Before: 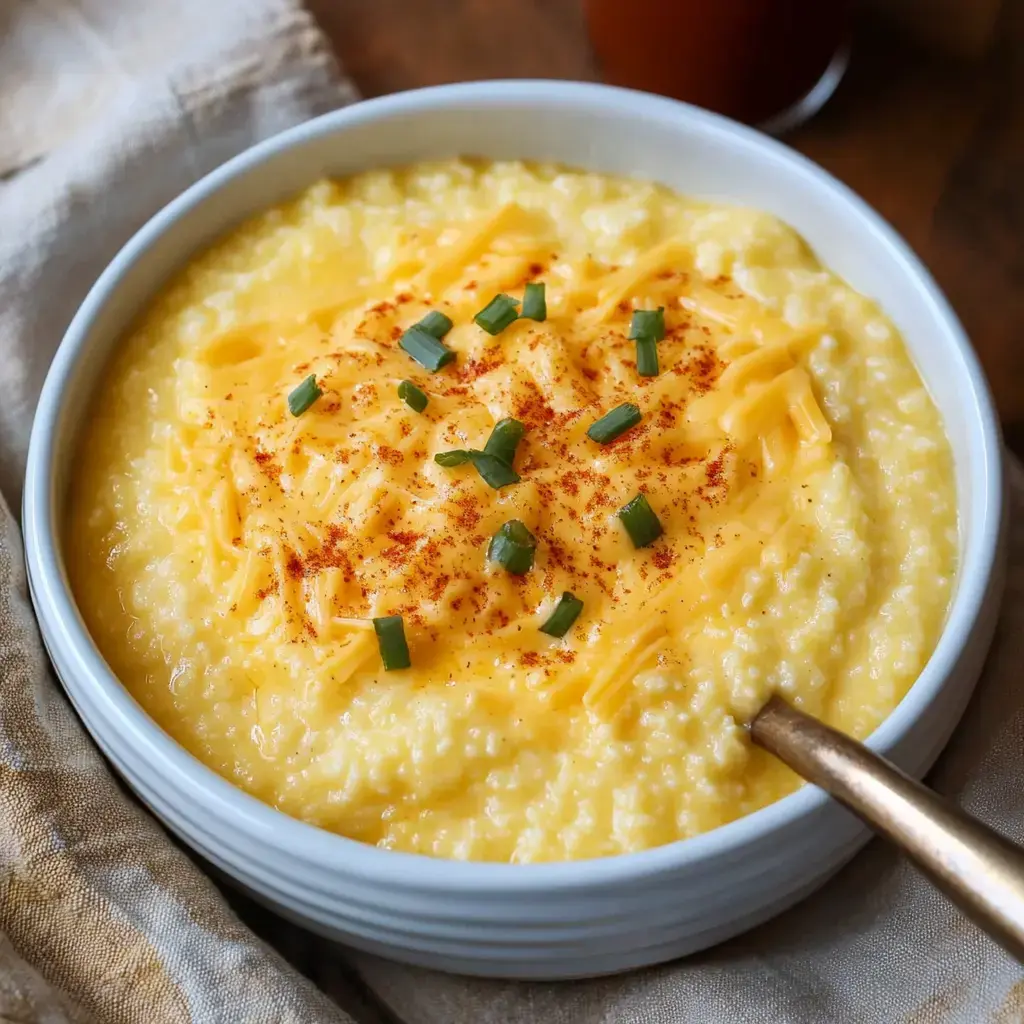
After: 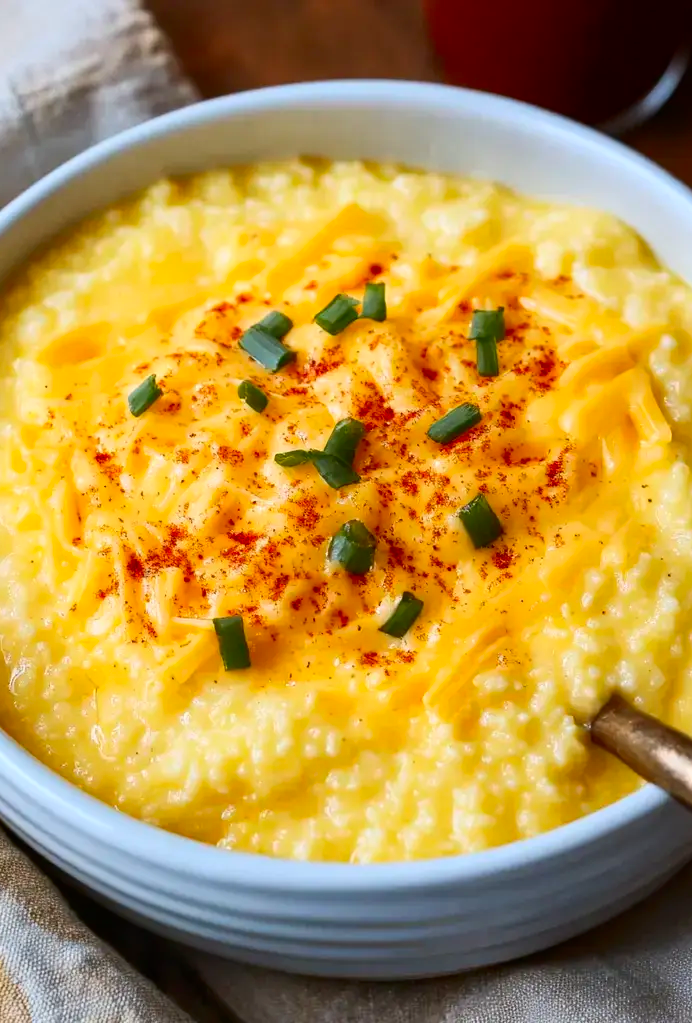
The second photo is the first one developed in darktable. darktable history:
contrast brightness saturation: contrast 0.169, saturation 0.322
crop and rotate: left 15.713%, right 16.703%
